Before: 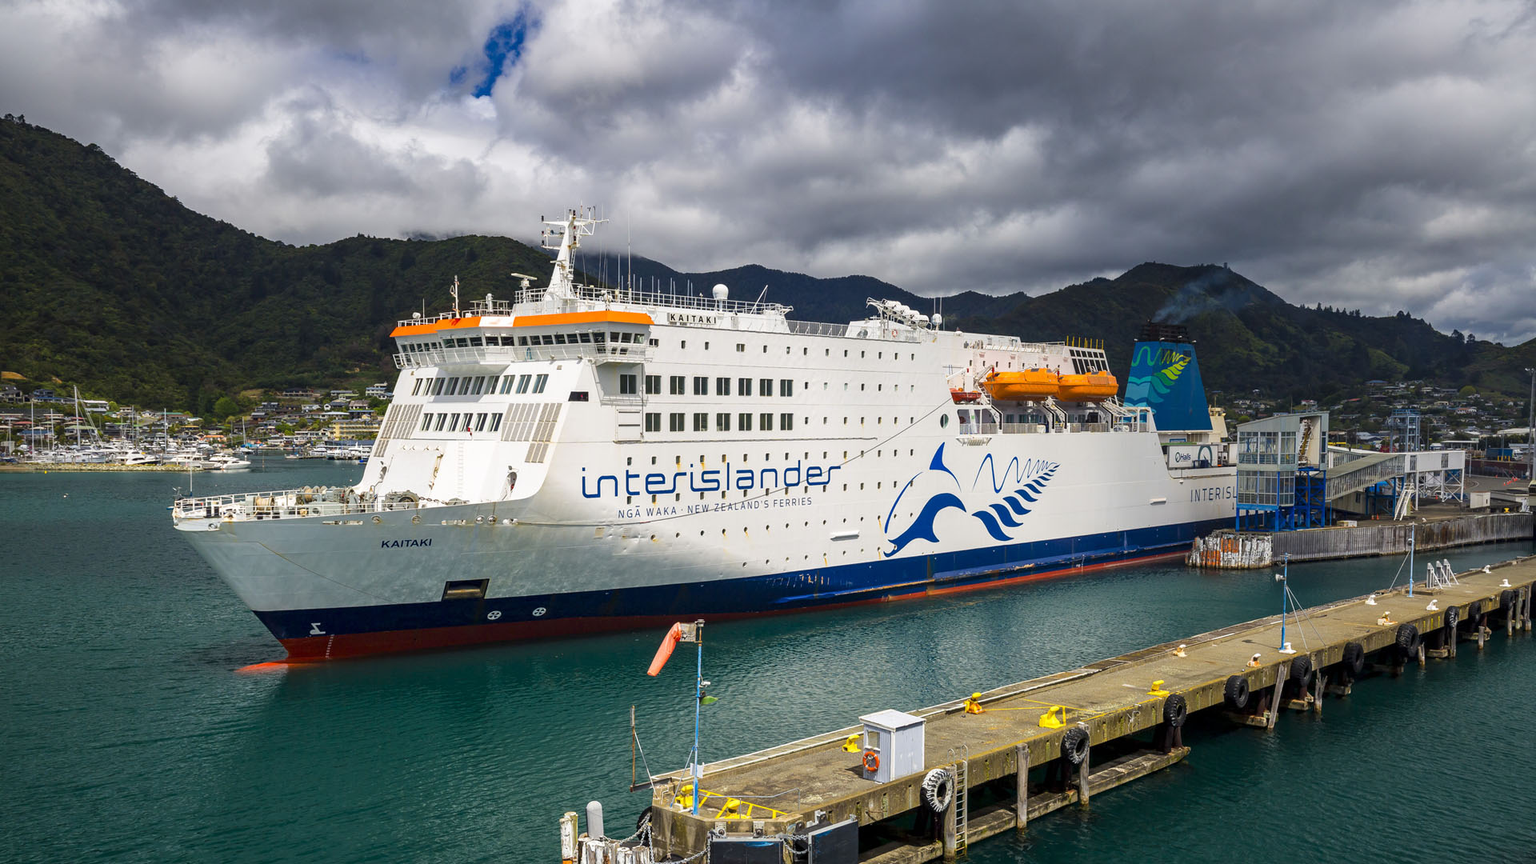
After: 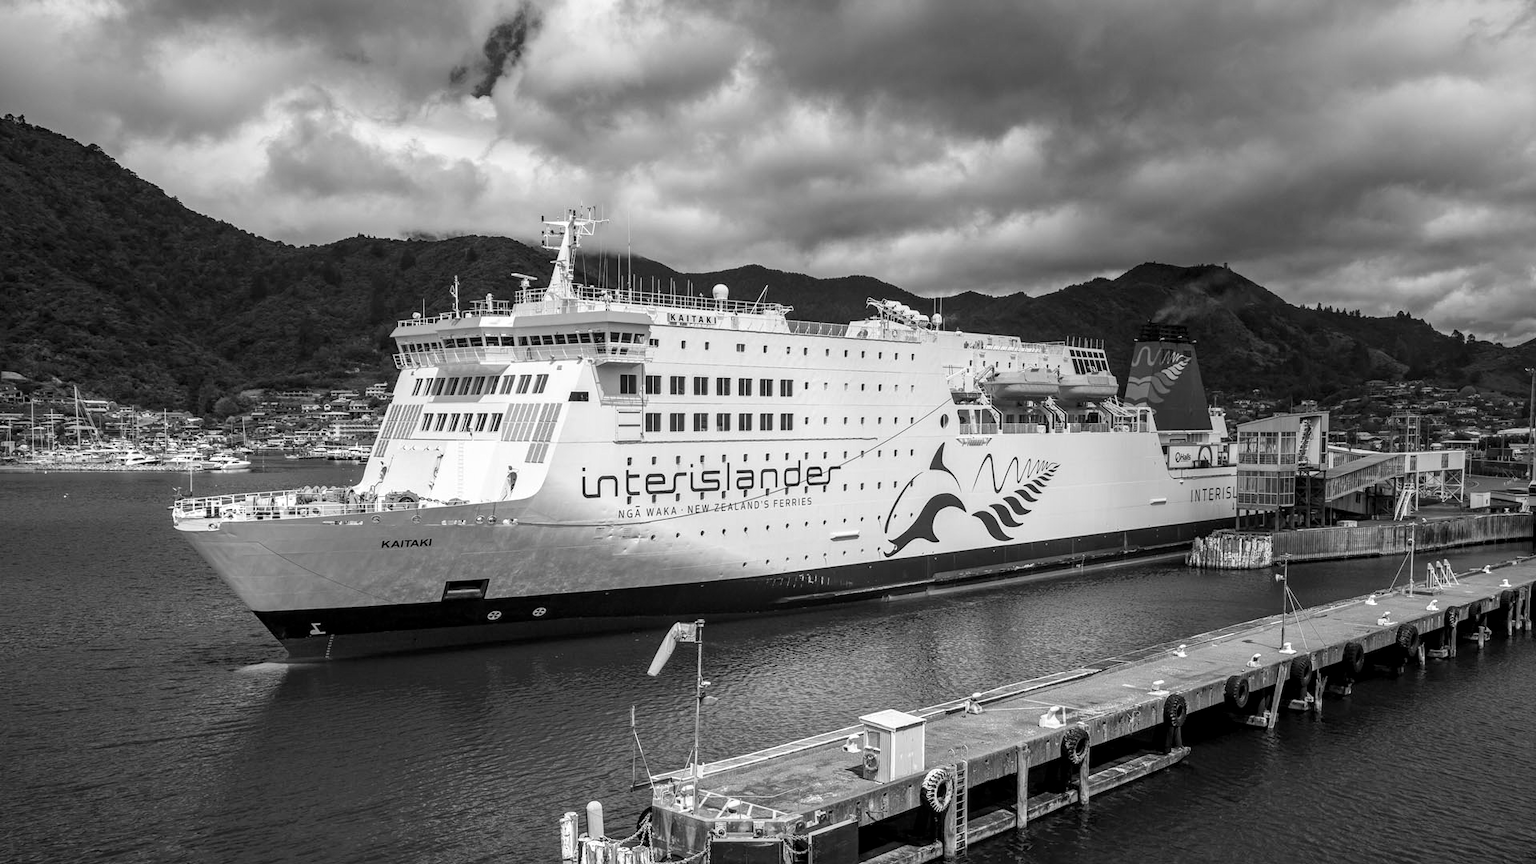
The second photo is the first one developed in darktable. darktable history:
local contrast: on, module defaults
monochrome: on, module defaults
